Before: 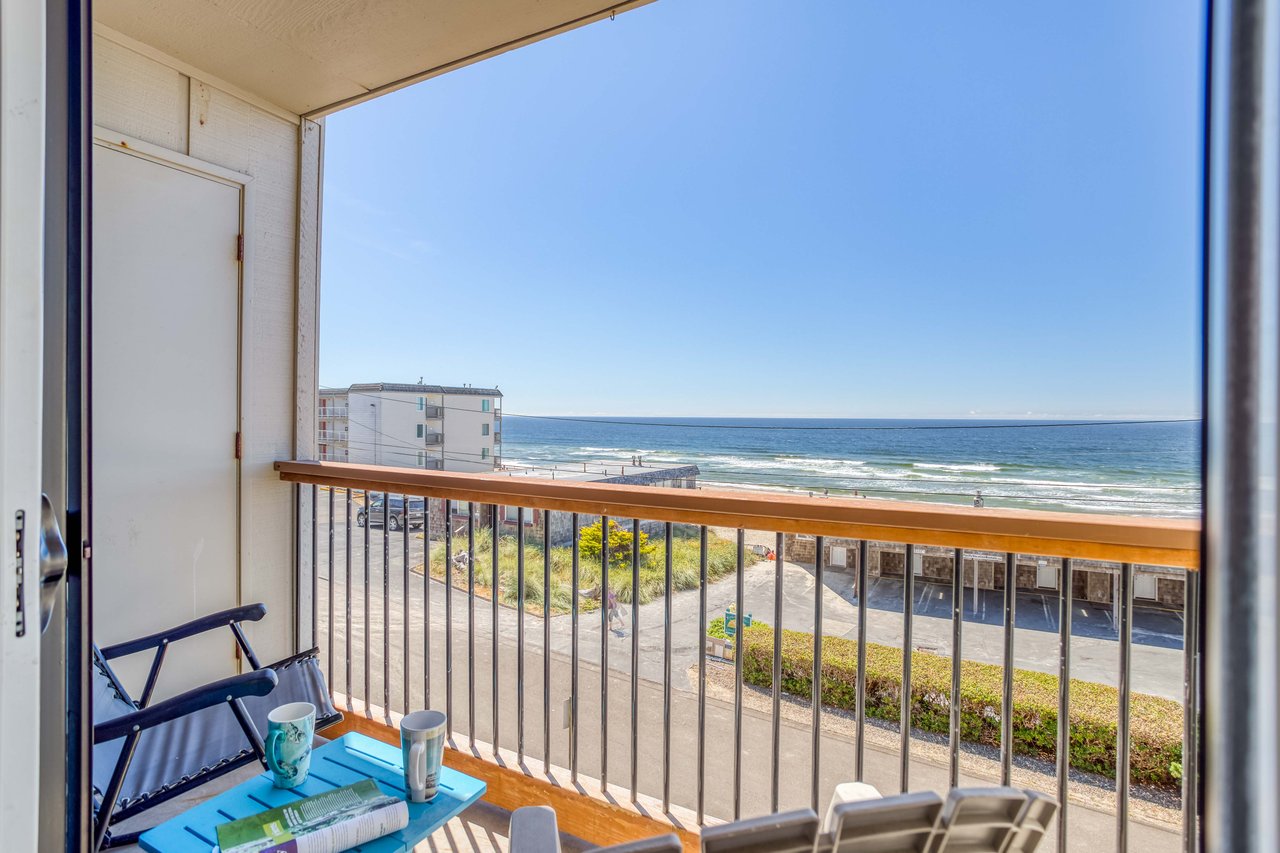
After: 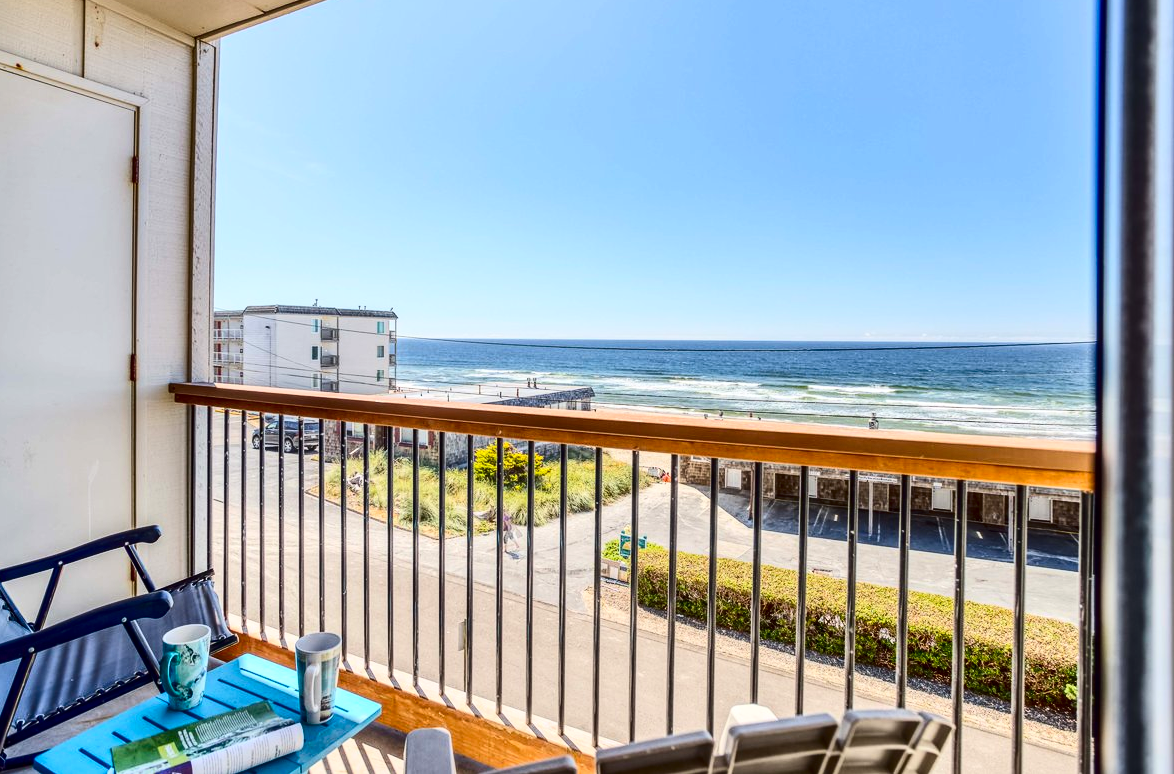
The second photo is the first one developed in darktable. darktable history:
tone equalizer: on, module defaults
crop and rotate: left 8.262%, top 9.226%
contrast brightness saturation: contrast 0.32, brightness -0.08, saturation 0.17
